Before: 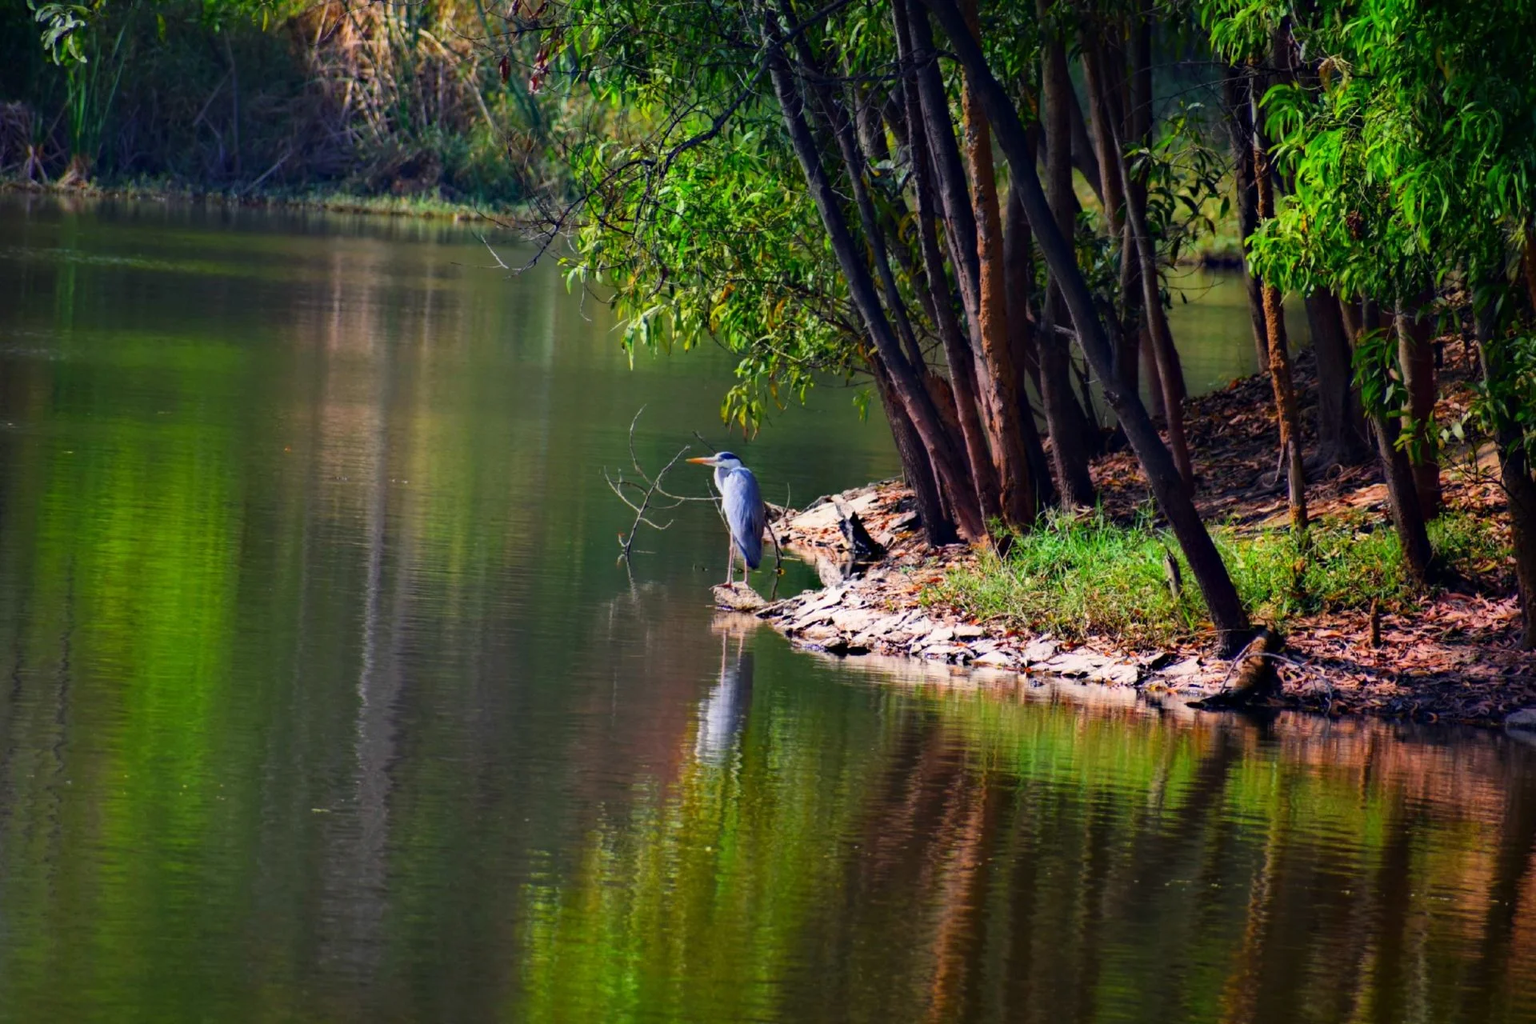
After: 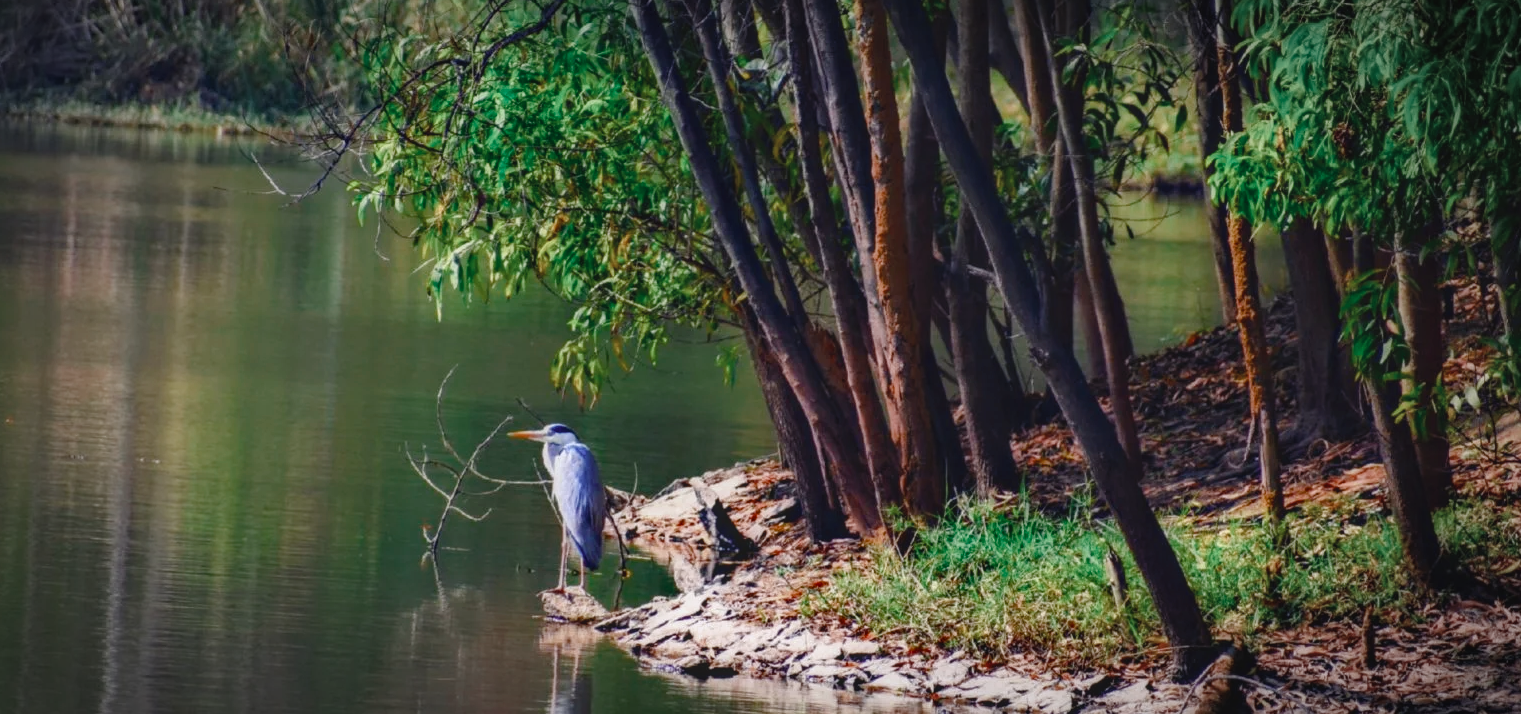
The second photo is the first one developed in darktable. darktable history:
color balance rgb: highlights gain › chroma 0.291%, highlights gain › hue 331.43°, global offset › luminance 0.237%, perceptual saturation grading › global saturation 20%, perceptual saturation grading › highlights -50.031%, perceptual saturation grading › shadows 30.922%, global vibrance 9.223%
vignetting: automatic ratio true
local contrast: on, module defaults
shadows and highlights: radius 125.16, shadows 30.29, highlights -31.19, shadows color adjustment 97.98%, highlights color adjustment 57.8%, low approximation 0.01, soften with gaussian
crop: left 18.257%, top 11.075%, right 2.503%, bottom 33.138%
color zones: curves: ch0 [(0, 0.5) (0.125, 0.4) (0.25, 0.5) (0.375, 0.4) (0.5, 0.4) (0.625, 0.6) (0.75, 0.6) (0.875, 0.5)]; ch1 [(0, 0.4) (0.125, 0.5) (0.25, 0.4) (0.375, 0.4) (0.5, 0.4) (0.625, 0.4) (0.75, 0.5) (0.875, 0.4)]; ch2 [(0, 0.6) (0.125, 0.5) (0.25, 0.5) (0.375, 0.6) (0.5, 0.6) (0.625, 0.5) (0.75, 0.5) (0.875, 0.5)]
contrast brightness saturation: contrast -0.1, saturation -0.098
